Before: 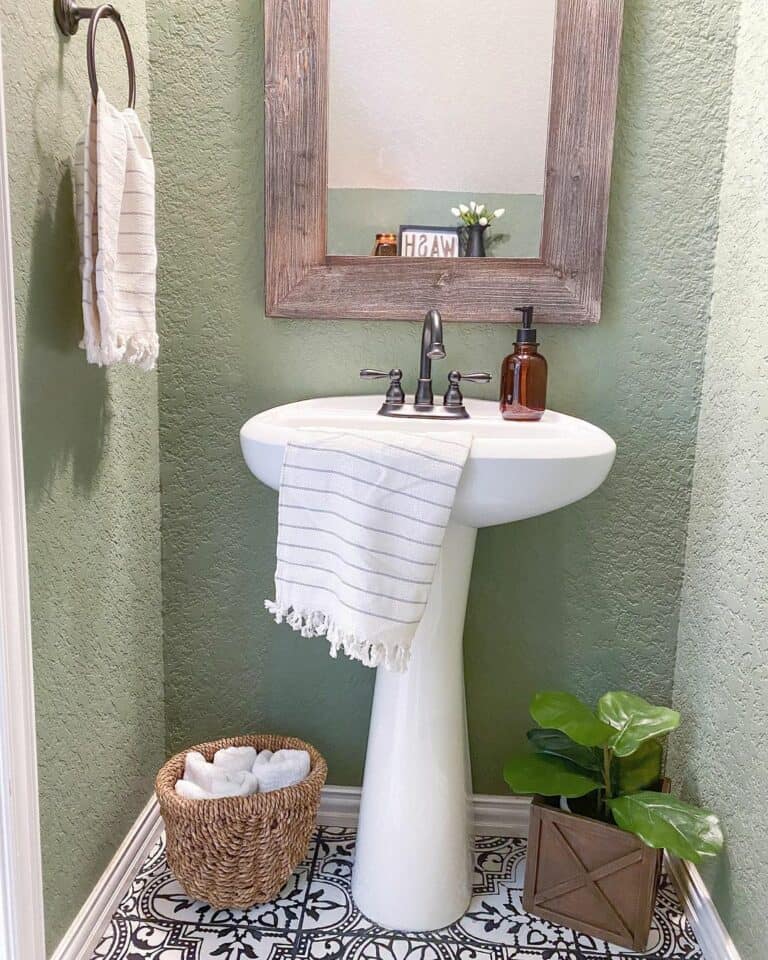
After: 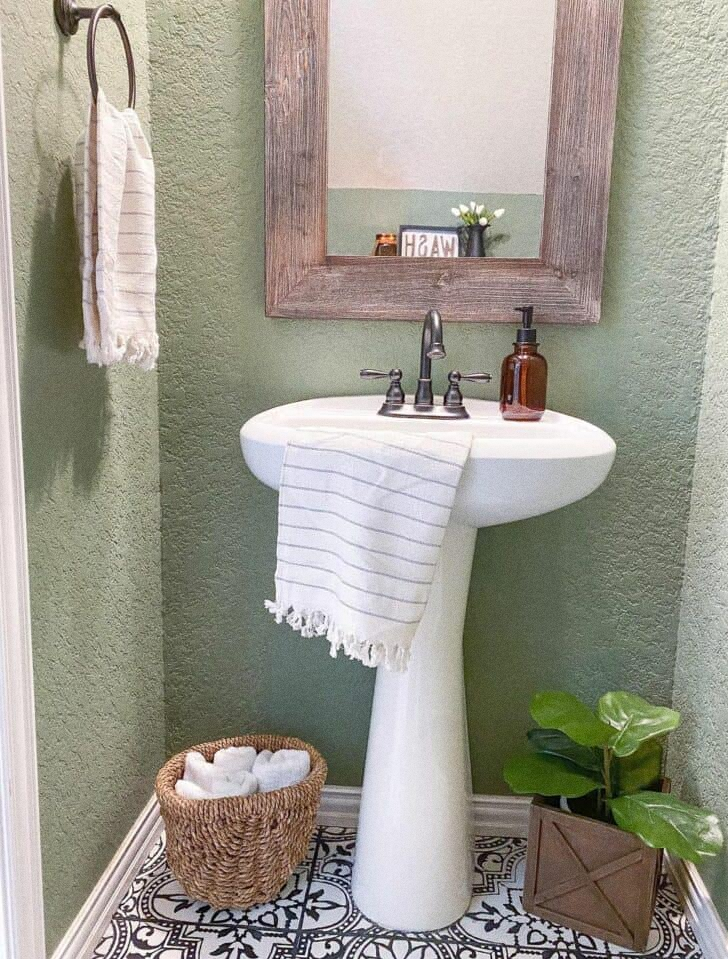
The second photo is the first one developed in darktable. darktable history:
grain: coarseness 0.09 ISO
crop and rotate: right 5.167%
